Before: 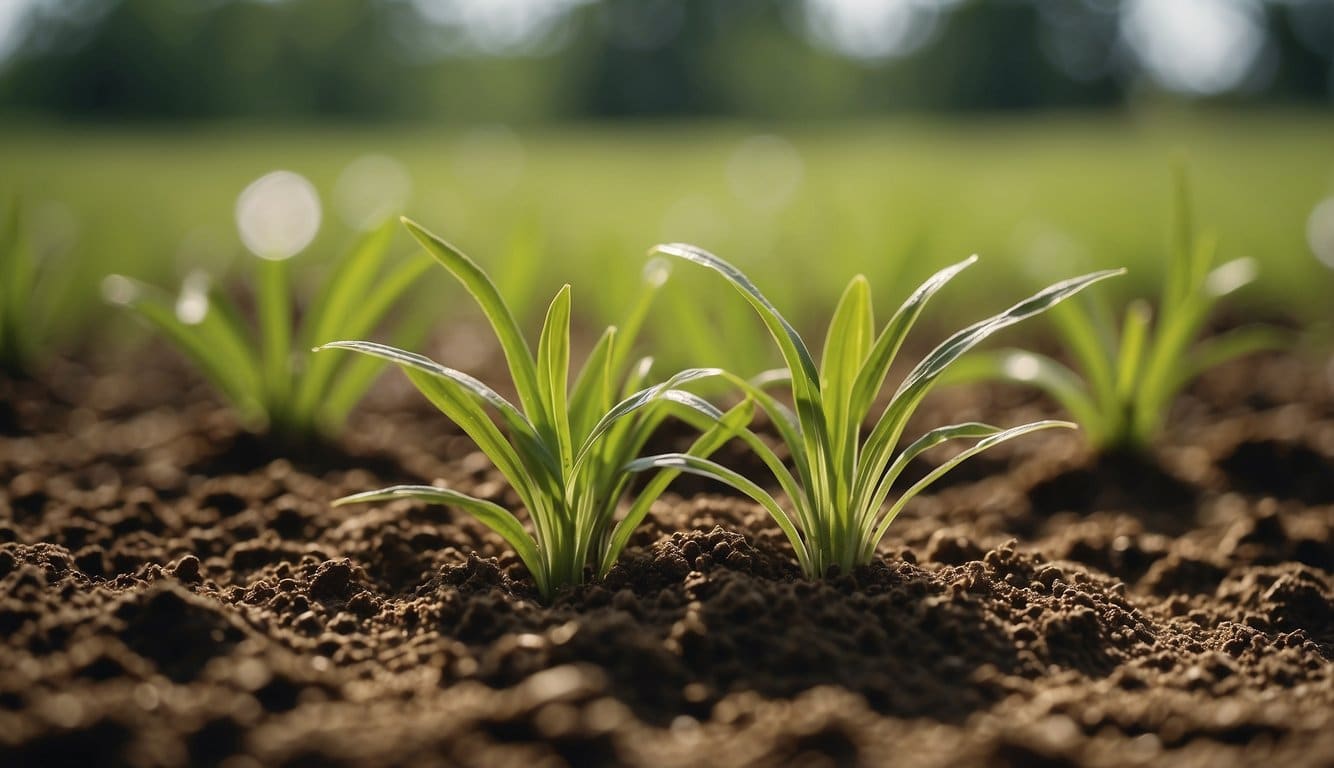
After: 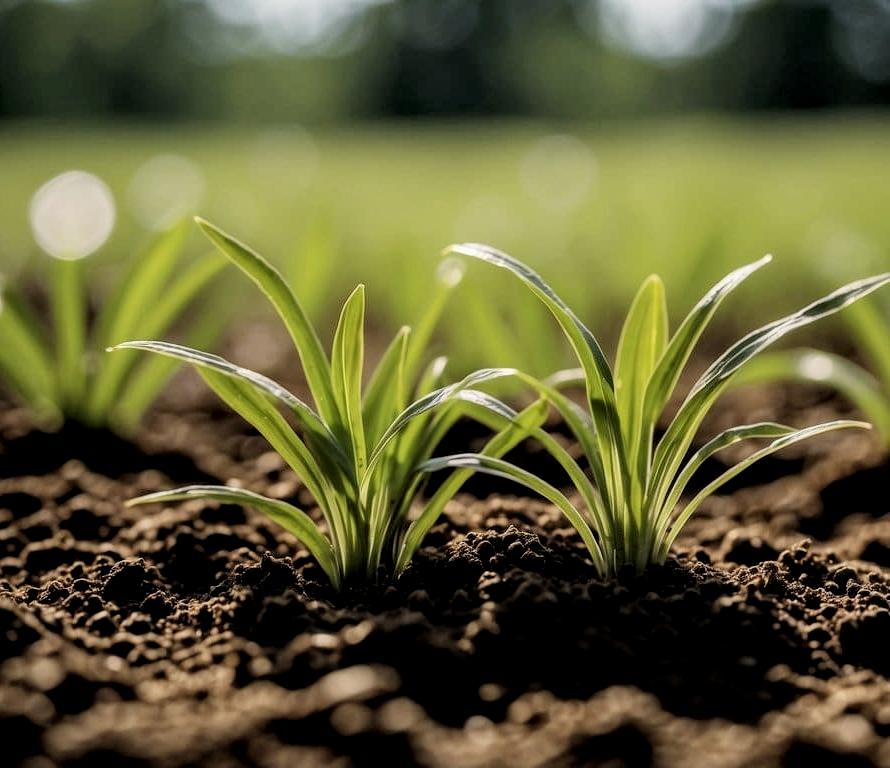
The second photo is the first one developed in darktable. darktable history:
crop and rotate: left 15.446%, right 17.836%
filmic rgb: black relative exposure -5 EV, white relative exposure 3.2 EV, hardness 3.42, contrast 1.2, highlights saturation mix -30%
local contrast: detail 130%
